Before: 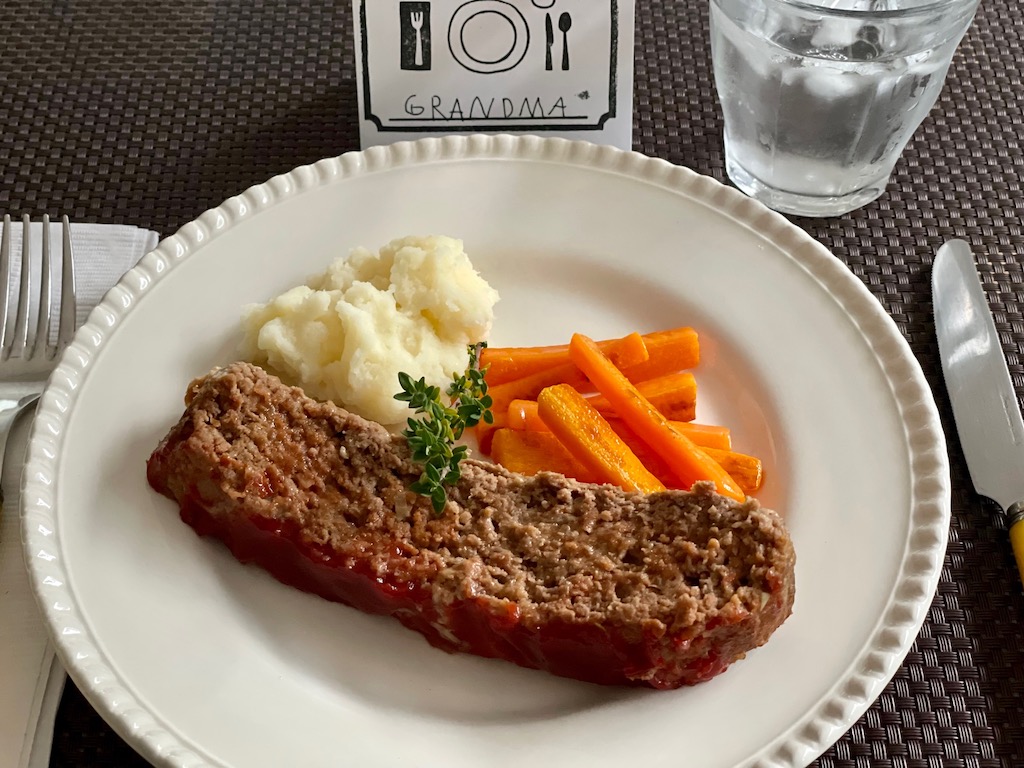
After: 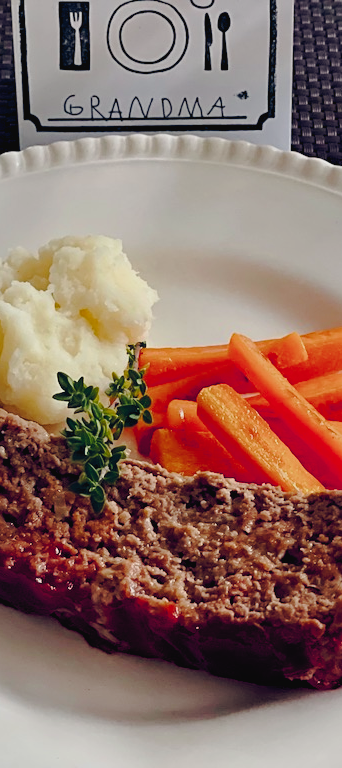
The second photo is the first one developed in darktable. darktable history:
tone curve: curves: ch0 [(0, 0.021) (0.059, 0.053) (0.212, 0.18) (0.337, 0.304) (0.495, 0.505) (0.725, 0.731) (0.89, 0.919) (1, 1)]; ch1 [(0, 0) (0.094, 0.081) (0.311, 0.282) (0.421, 0.417) (0.479, 0.475) (0.54, 0.55) (0.615, 0.65) (0.683, 0.688) (1, 1)]; ch2 [(0, 0) (0.257, 0.217) (0.44, 0.431) (0.498, 0.507) (0.603, 0.598) (1, 1)], preserve colors none
haze removal: compatibility mode true, adaptive false
color balance rgb: global offset › luminance -0.297%, global offset › chroma 0.314%, global offset › hue 260.77°, perceptual saturation grading › global saturation 20%, perceptual saturation grading › highlights -49.304%, perceptual saturation grading › shadows 25.368%, global vibrance 20%
filmic rgb: black relative exposure -7.98 EV, white relative exposure 3.98 EV, threshold 5.95 EV, hardness 4.15, contrast 0.991, enable highlight reconstruction true
crop: left 33.371%, right 33.201%
sharpen: amount 0.213
shadows and highlights: shadows 25.67, highlights -23.3
